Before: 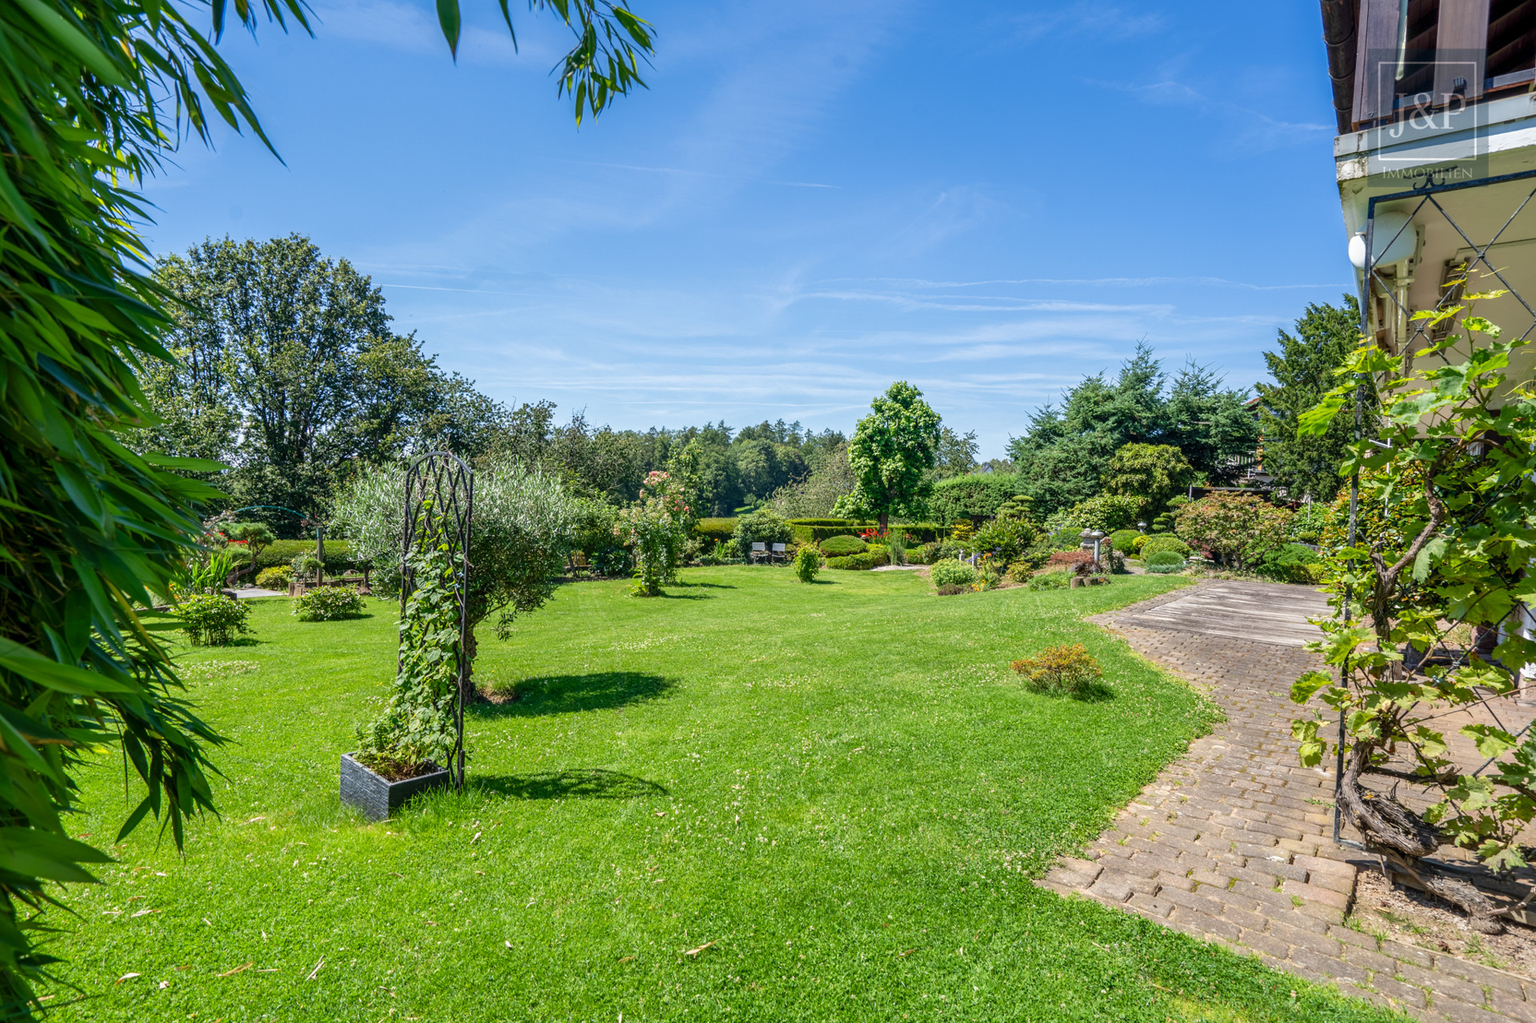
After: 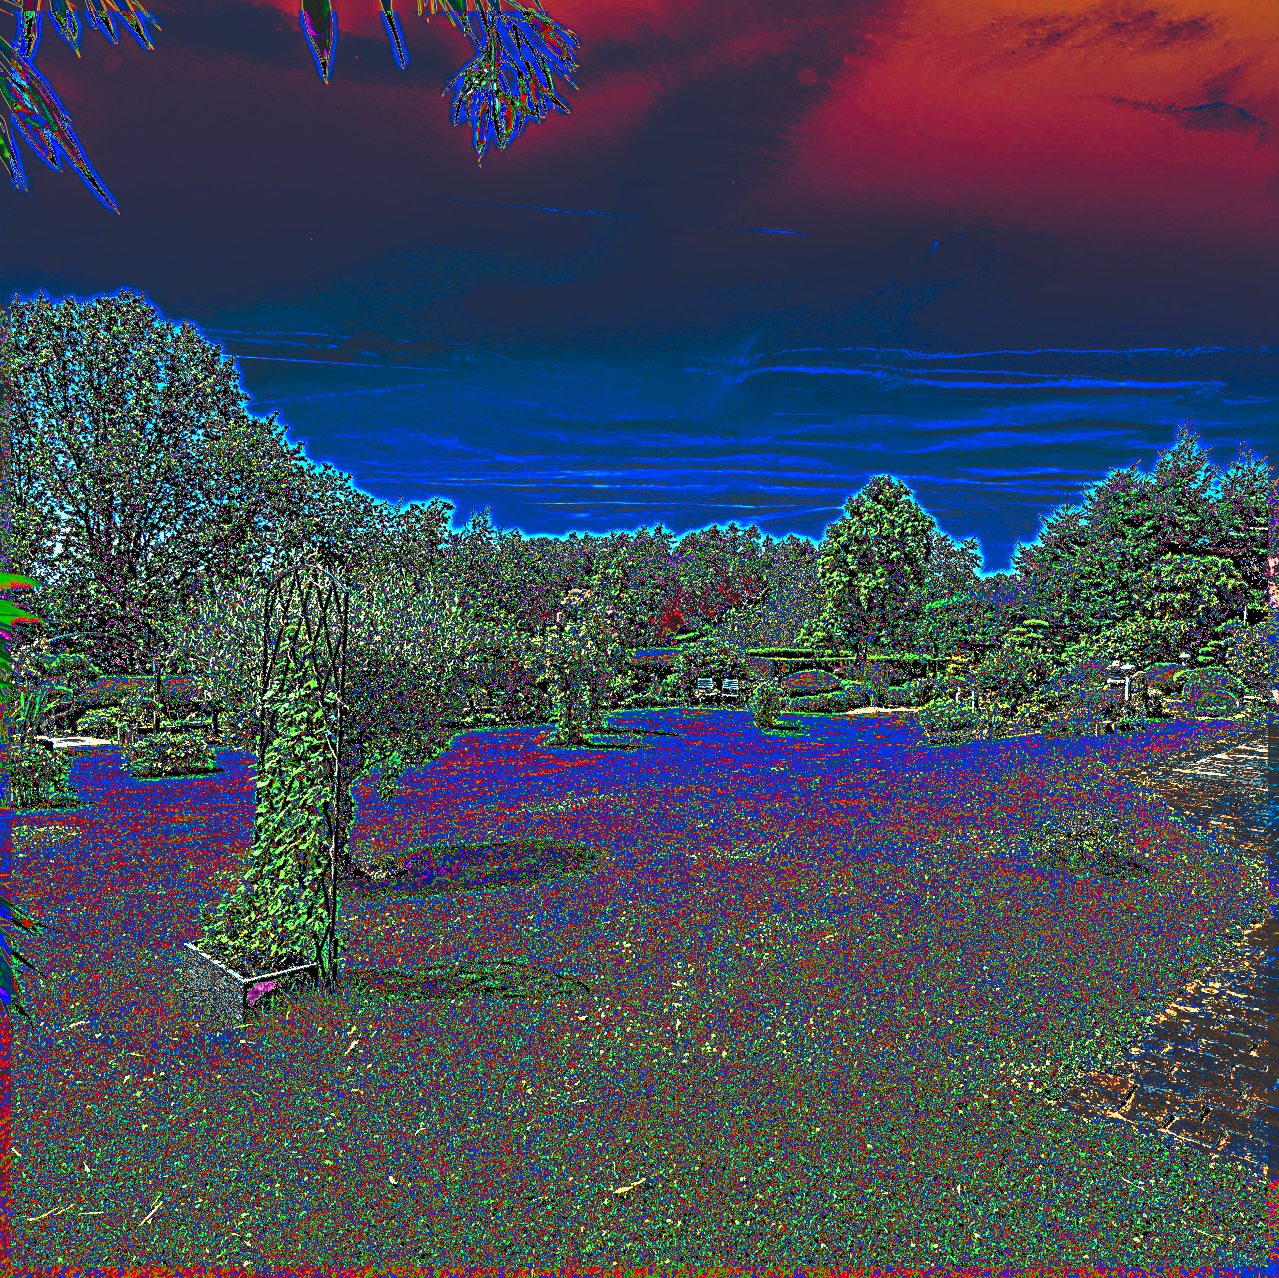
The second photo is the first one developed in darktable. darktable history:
shadows and highlights: on, module defaults
sharpen: radius 4.001, amount 2
tone curve: curves: ch0 [(0, 0) (0.003, 0.99) (0.011, 0.983) (0.025, 0.934) (0.044, 0.719) (0.069, 0.382) (0.1, 0.204) (0.136, 0.093) (0.177, 0.094) (0.224, 0.093) (0.277, 0.098) (0.335, 0.214) (0.399, 0.616) (0.468, 0.827) (0.543, 0.464) (0.623, 0.145) (0.709, 0.127) (0.801, 0.187) (0.898, 0.203) (1, 1)], preserve colors none
crop and rotate: left 12.673%, right 20.66%
